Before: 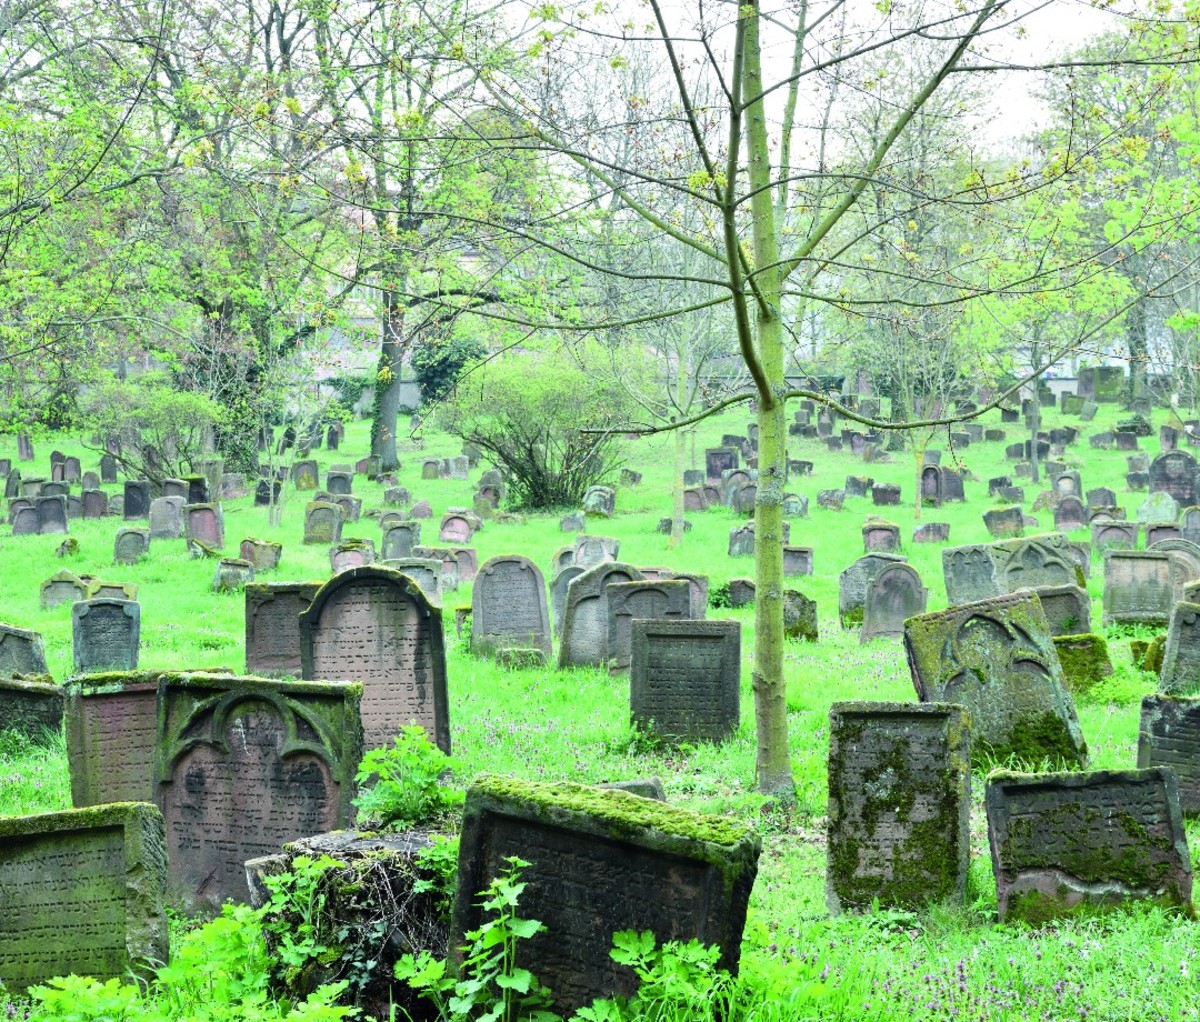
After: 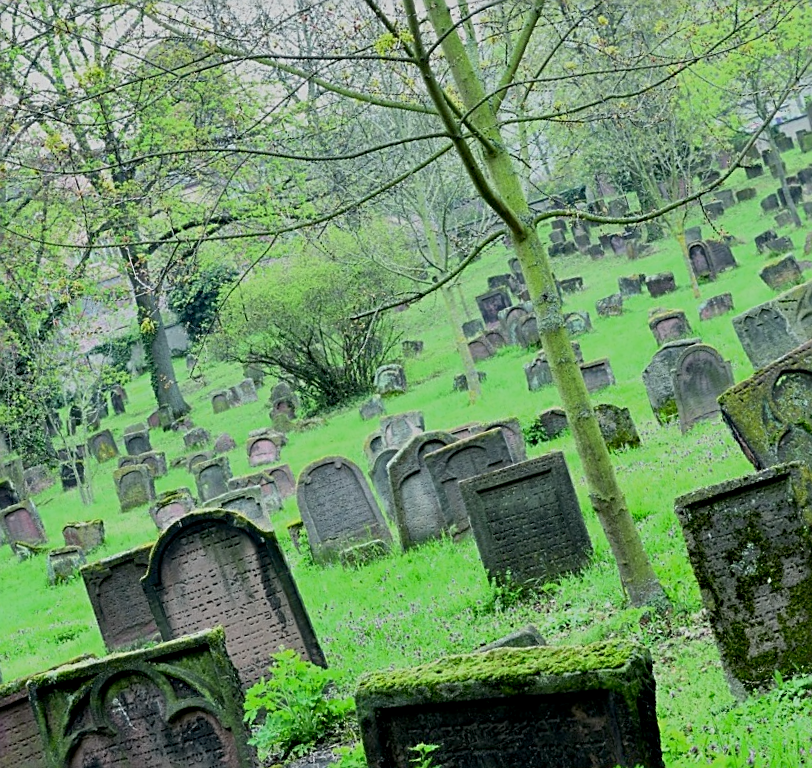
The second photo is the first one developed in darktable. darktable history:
crop and rotate: angle 18.09°, left 6.91%, right 4.008%, bottom 1.109%
exposure: black level correction 0.009, exposure -0.642 EV, compensate exposure bias true, compensate highlight preservation false
sharpen: amount 0.569
